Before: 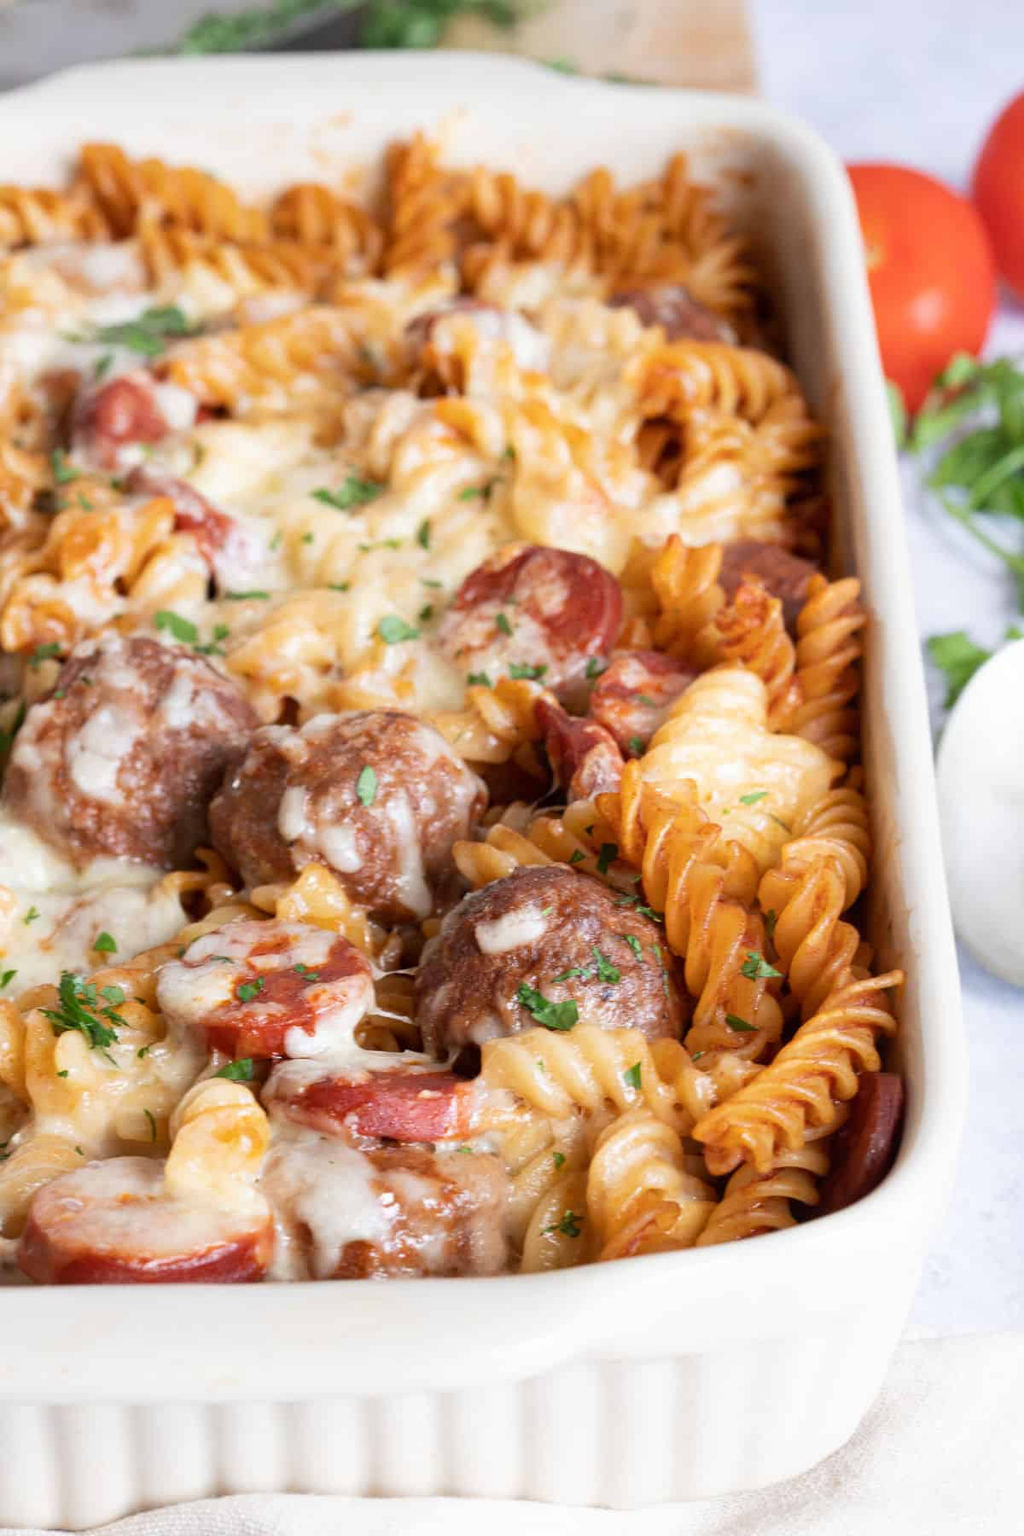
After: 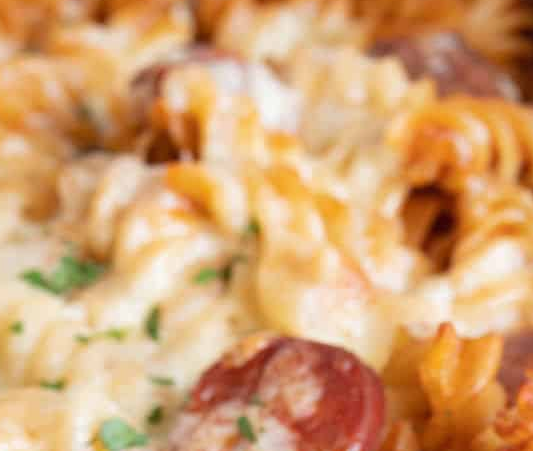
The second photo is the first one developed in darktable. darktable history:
crop: left 28.736%, top 16.879%, right 26.842%, bottom 58.038%
shadows and highlights: radius 124.81, shadows 21.23, highlights -22.8, low approximation 0.01
